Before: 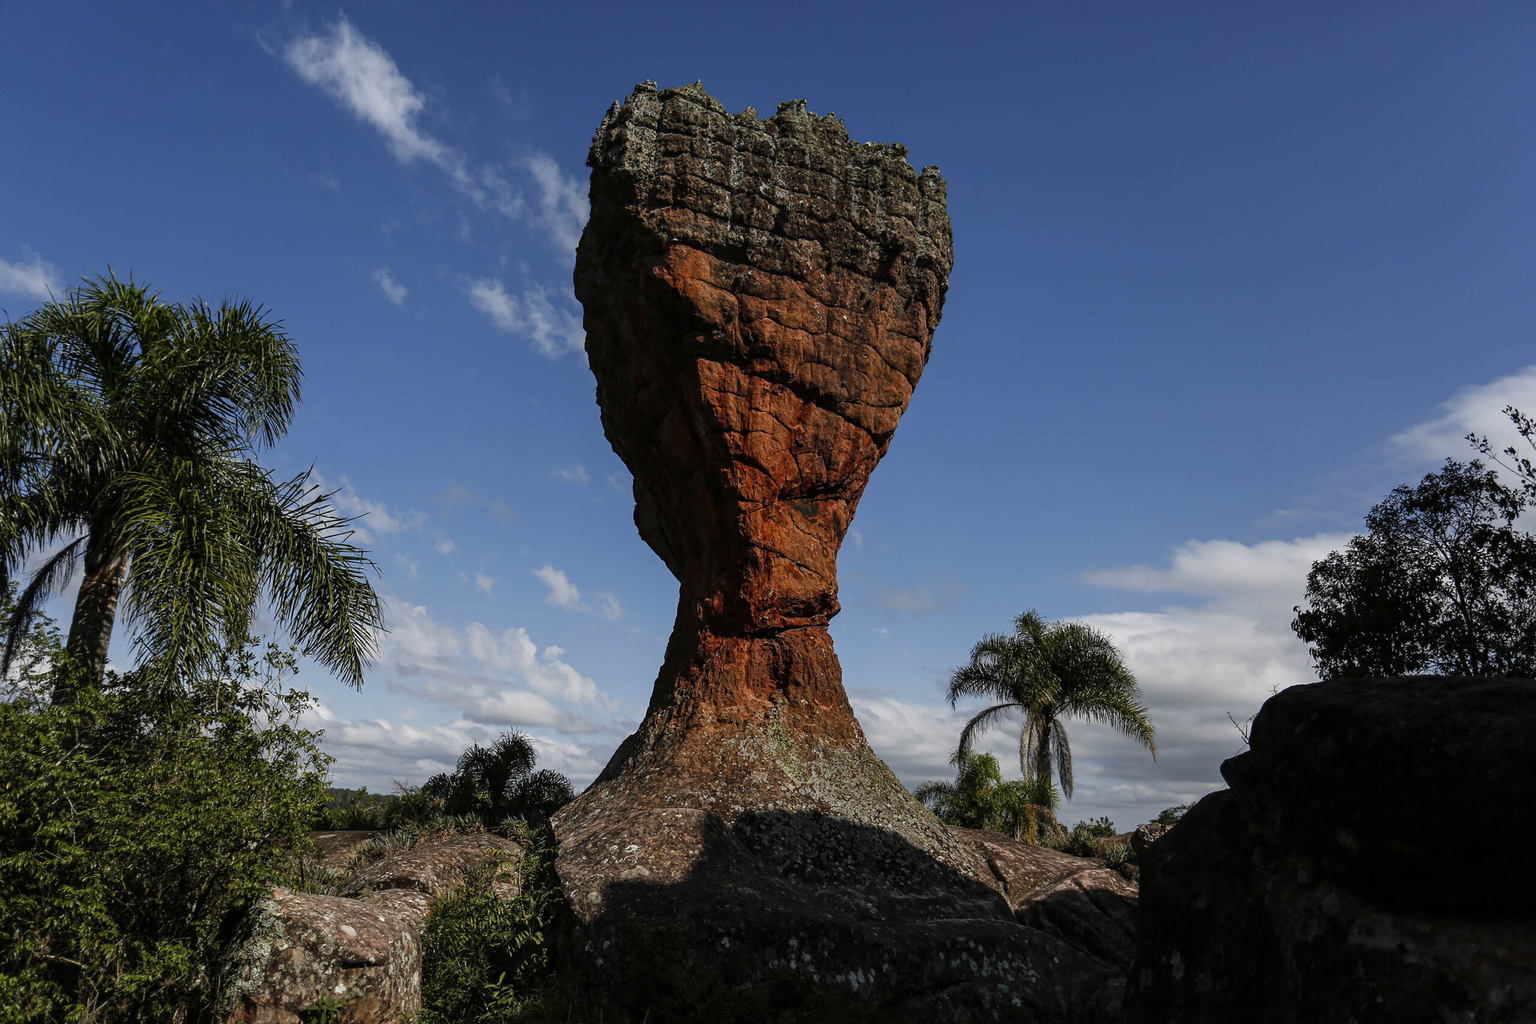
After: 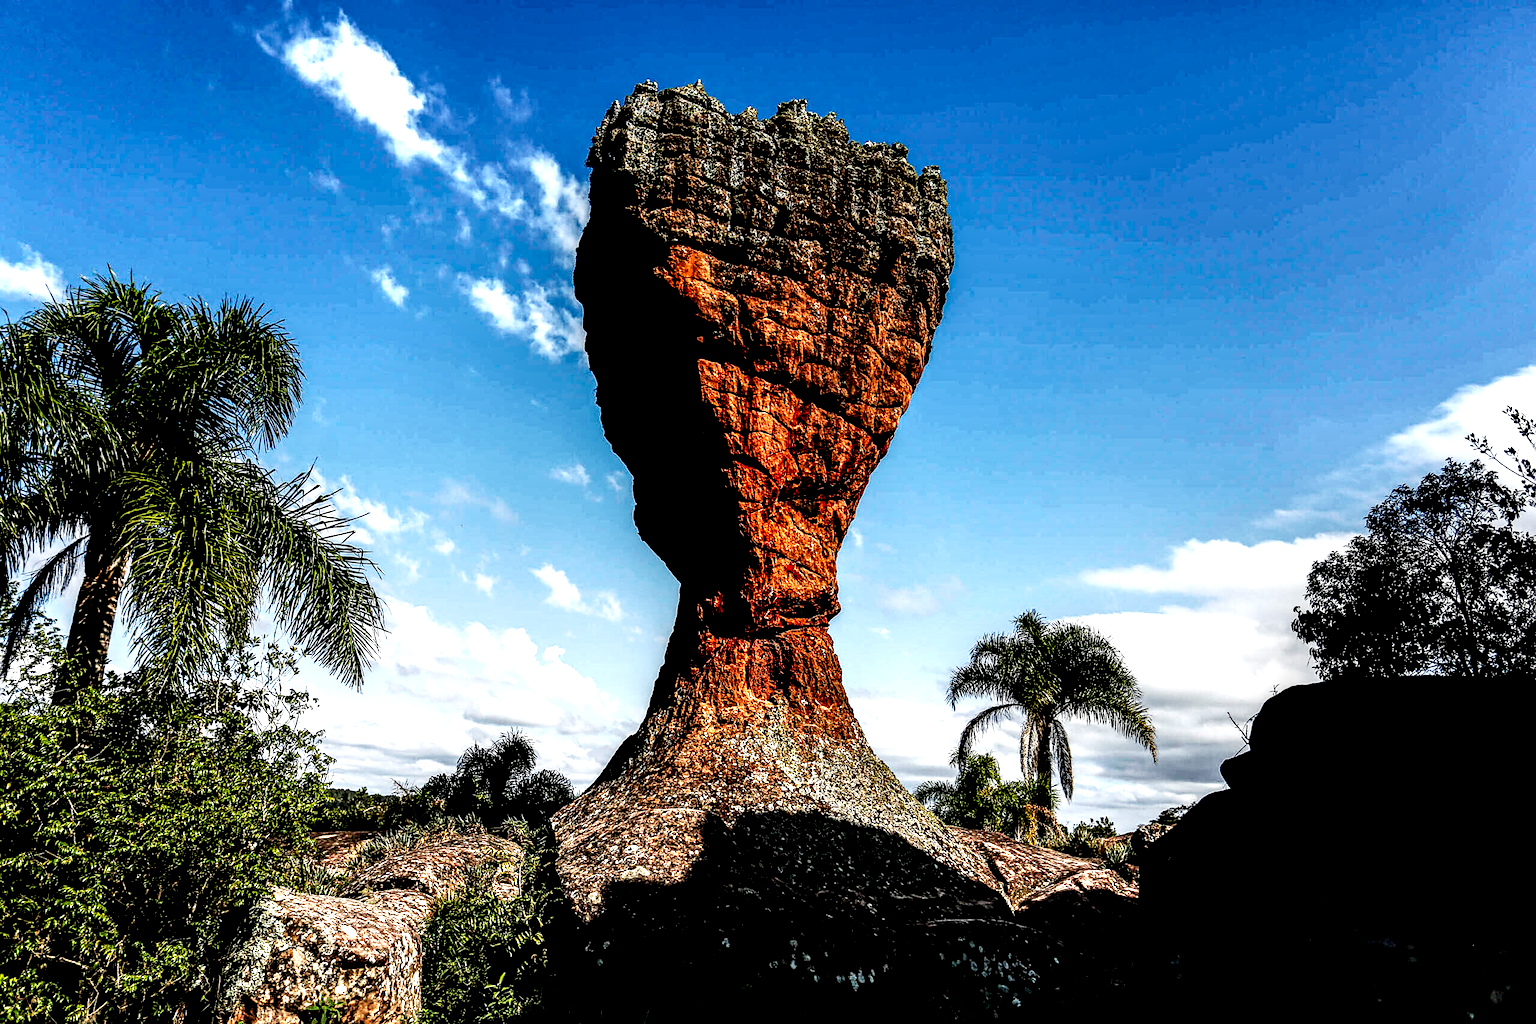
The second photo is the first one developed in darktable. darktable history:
sharpen: on, module defaults
local contrast: shadows 157%, detail 225%
base curve: curves: ch0 [(0, 0) (0.007, 0.004) (0.027, 0.03) (0.046, 0.07) (0.207, 0.54) (0.442, 0.872) (0.673, 0.972) (1, 1)], preserve colors none
